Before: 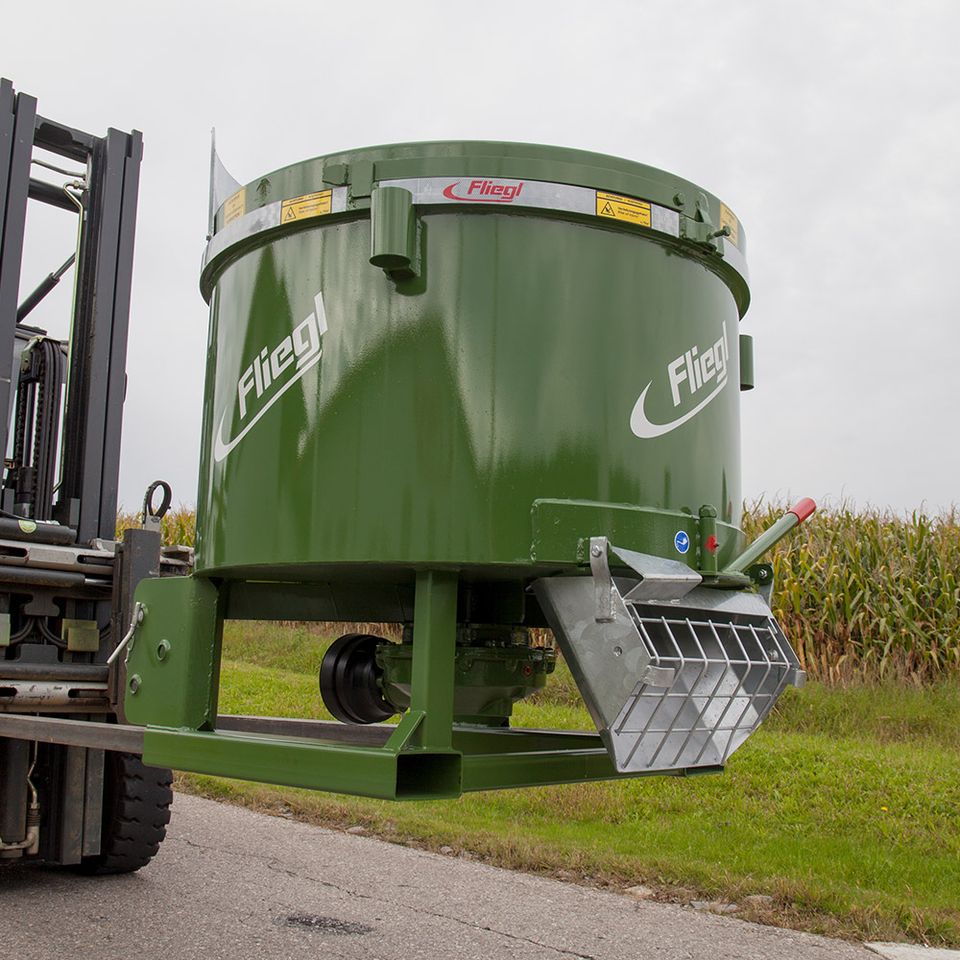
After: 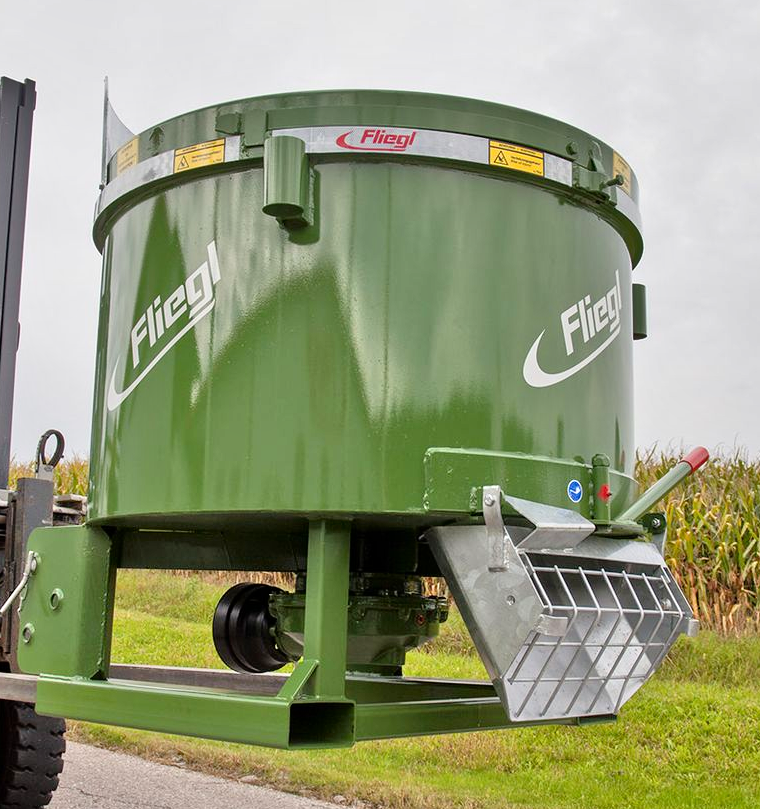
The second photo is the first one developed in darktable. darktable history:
crop: left 11.225%, top 5.381%, right 9.565%, bottom 10.314%
contrast brightness saturation: contrast 0.14
shadows and highlights: soften with gaussian
tone equalizer: -7 EV 0.15 EV, -6 EV 0.6 EV, -5 EV 1.15 EV, -4 EV 1.33 EV, -3 EV 1.15 EV, -2 EV 0.6 EV, -1 EV 0.15 EV, mask exposure compensation -0.5 EV
